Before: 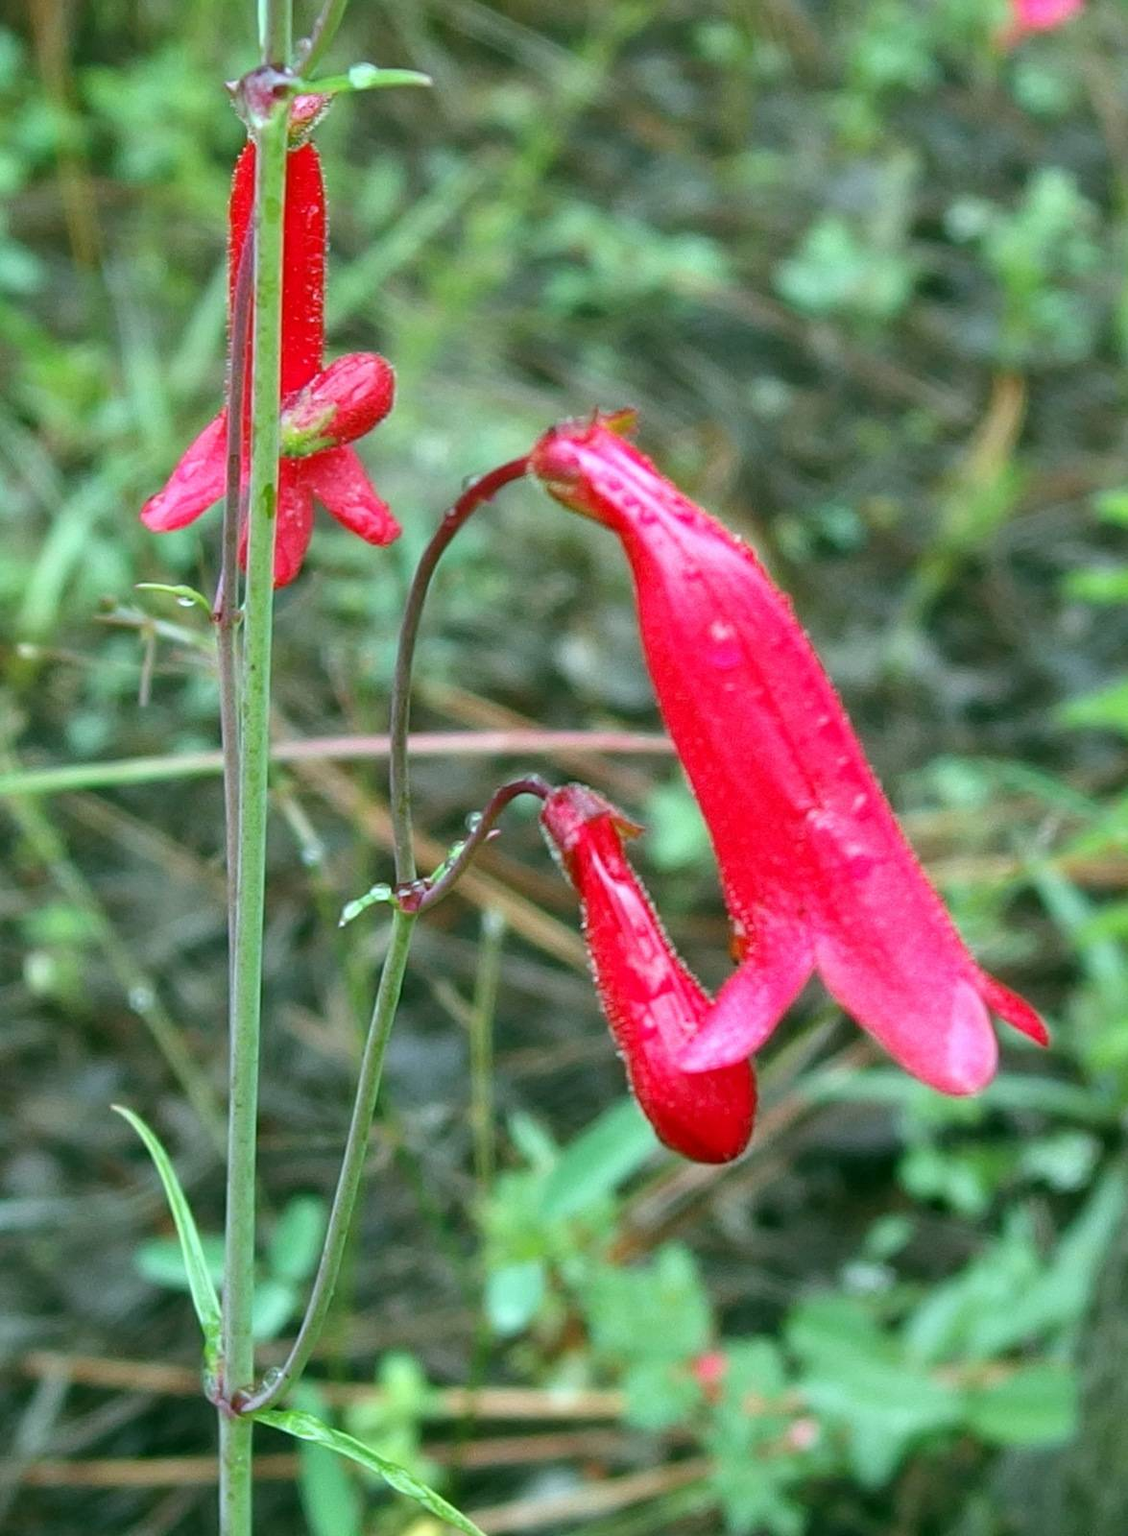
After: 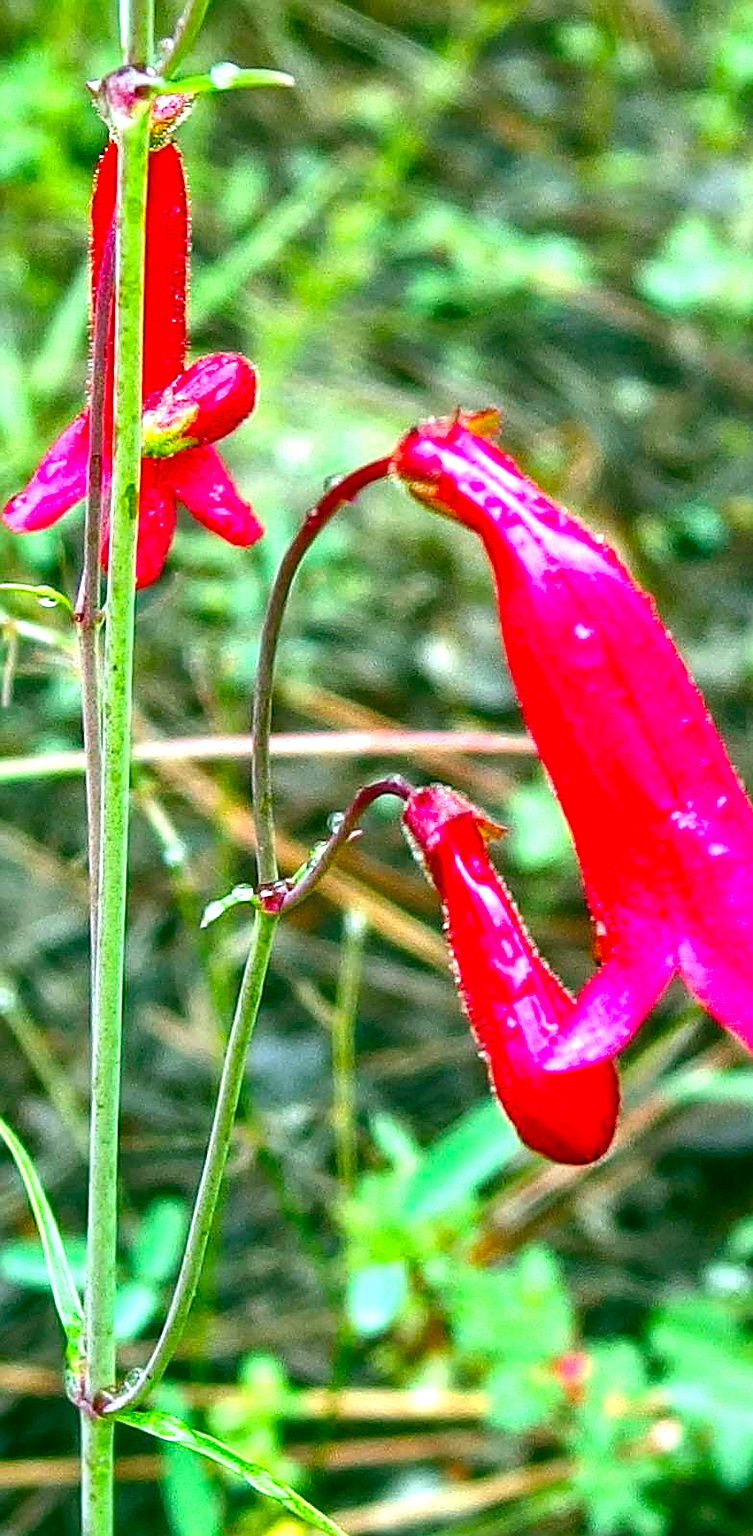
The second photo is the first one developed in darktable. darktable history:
color balance rgb: highlights gain › chroma 1.42%, highlights gain › hue 50.62°, perceptual saturation grading › global saturation 30.831%, global vibrance 14.856%
exposure: exposure 1 EV, compensate exposure bias true, compensate highlight preservation false
crop and rotate: left 12.31%, right 20.942%
sharpen: radius 1.38, amount 1.256, threshold 0.805
local contrast: on, module defaults
shadows and highlights: shadows 31.71, highlights -32.15, soften with gaussian
contrast brightness saturation: contrast 0.068, brightness -0.15, saturation 0.12
